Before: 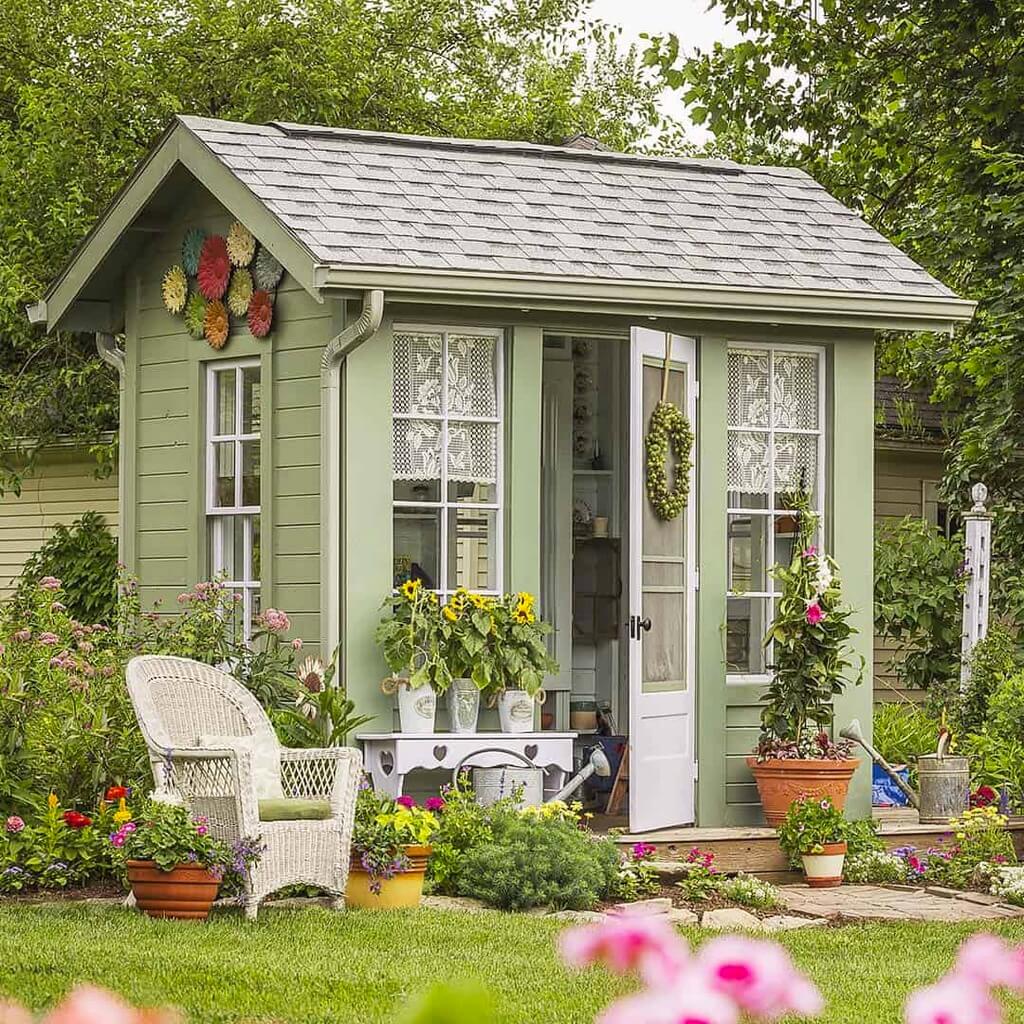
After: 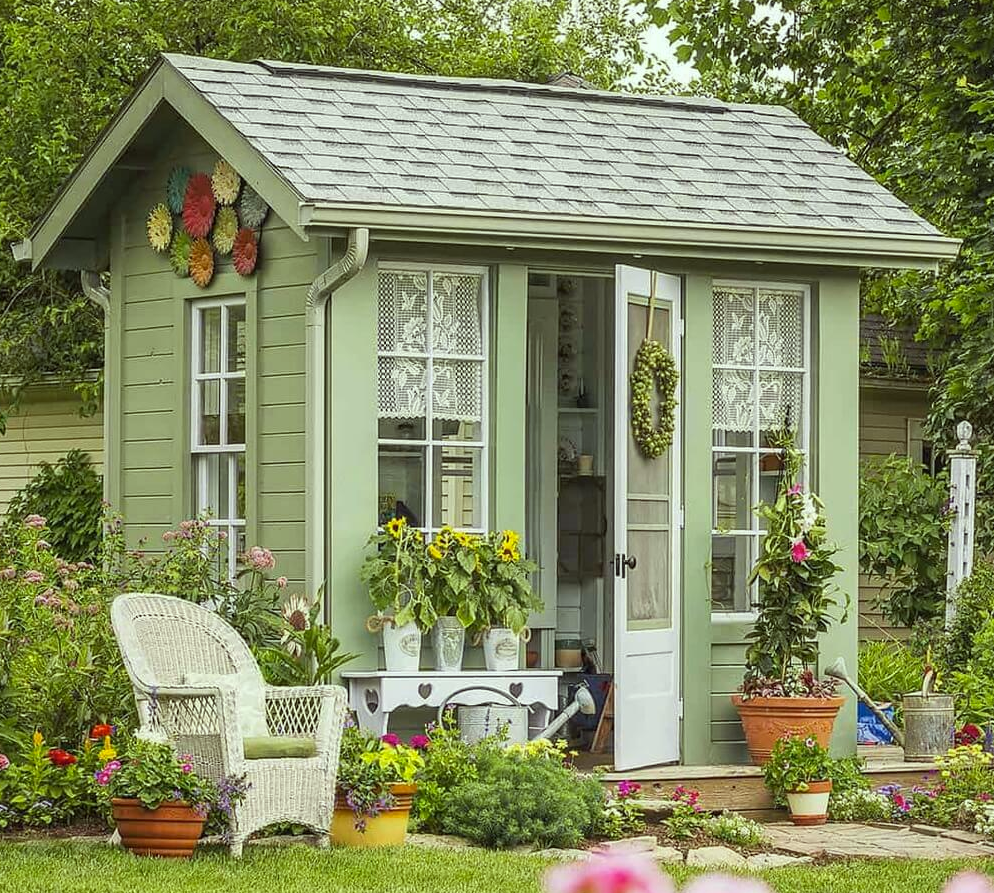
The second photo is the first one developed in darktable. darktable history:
color correction: highlights a* -8, highlights b* 3.1
crop: left 1.507%, top 6.147%, right 1.379%, bottom 6.637%
